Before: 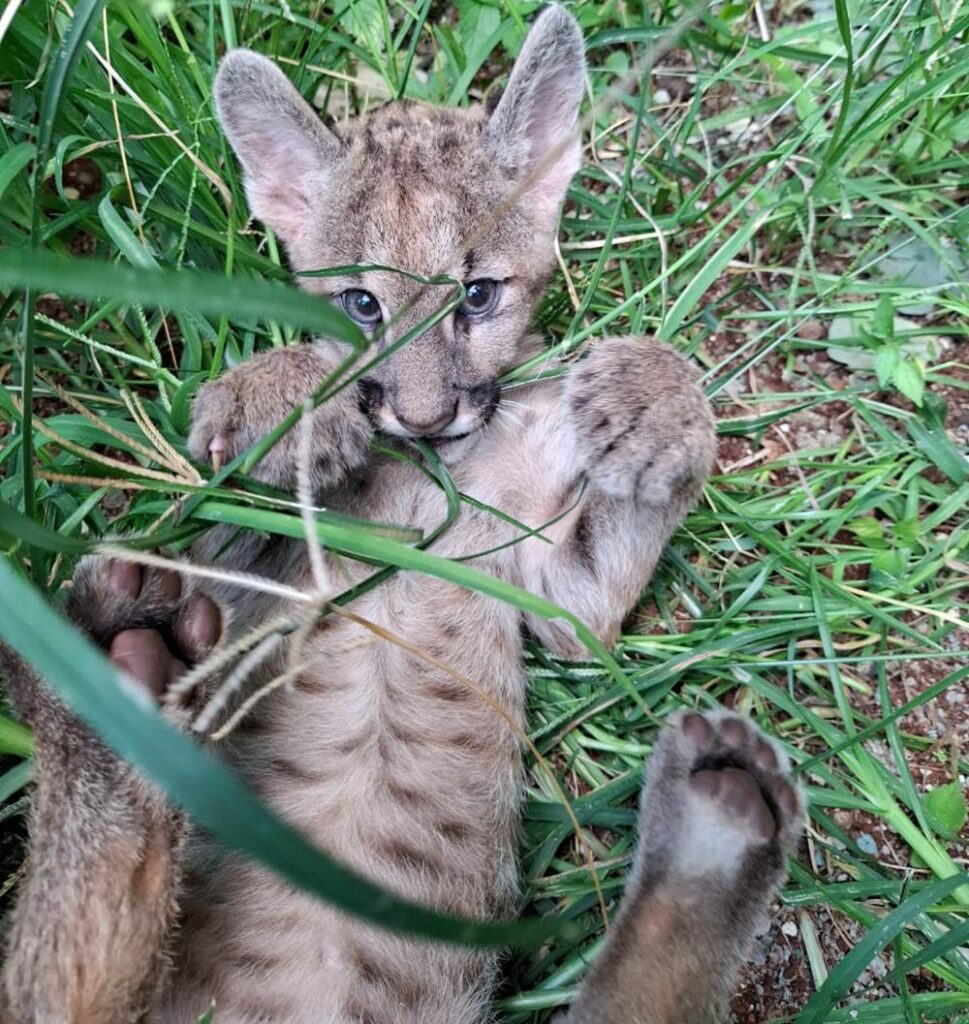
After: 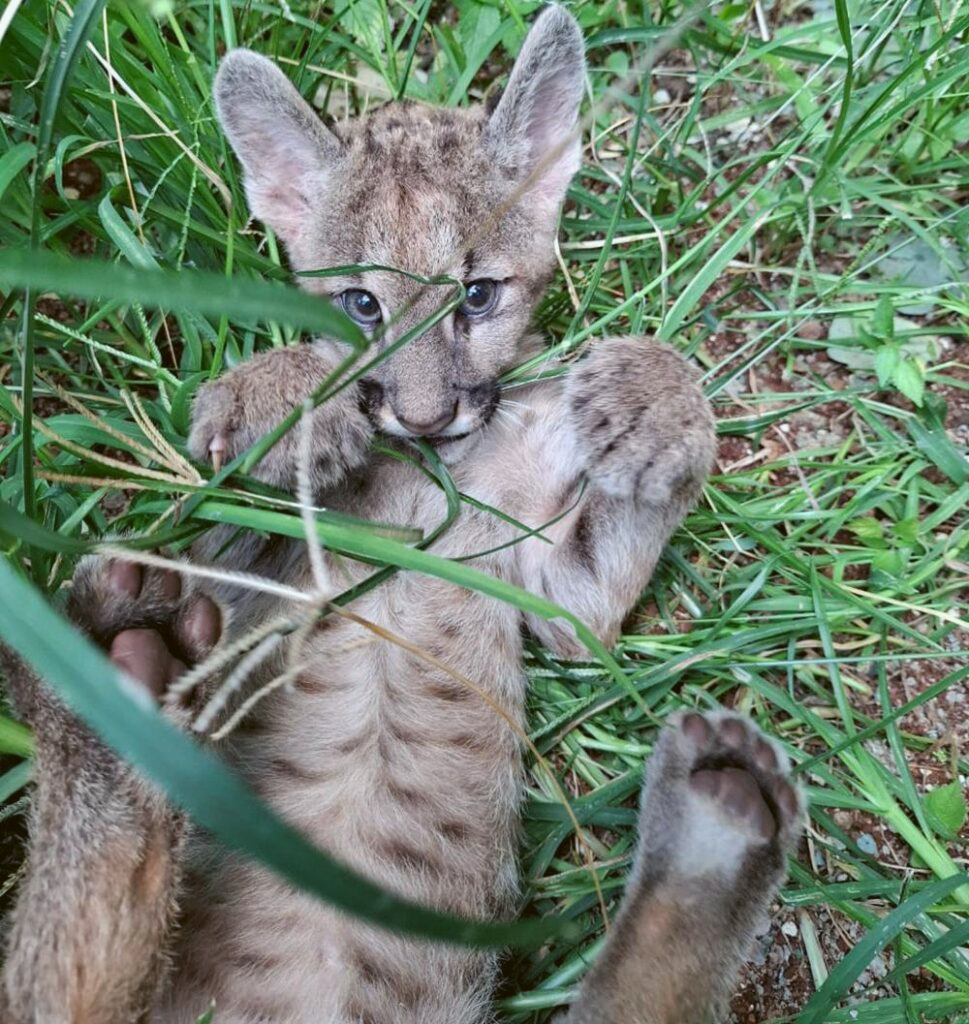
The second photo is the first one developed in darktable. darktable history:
color balance: lift [1.004, 1.002, 1.002, 0.998], gamma [1, 1.007, 1.002, 0.993], gain [1, 0.977, 1.013, 1.023], contrast -3.64%
shadows and highlights: low approximation 0.01, soften with gaussian
